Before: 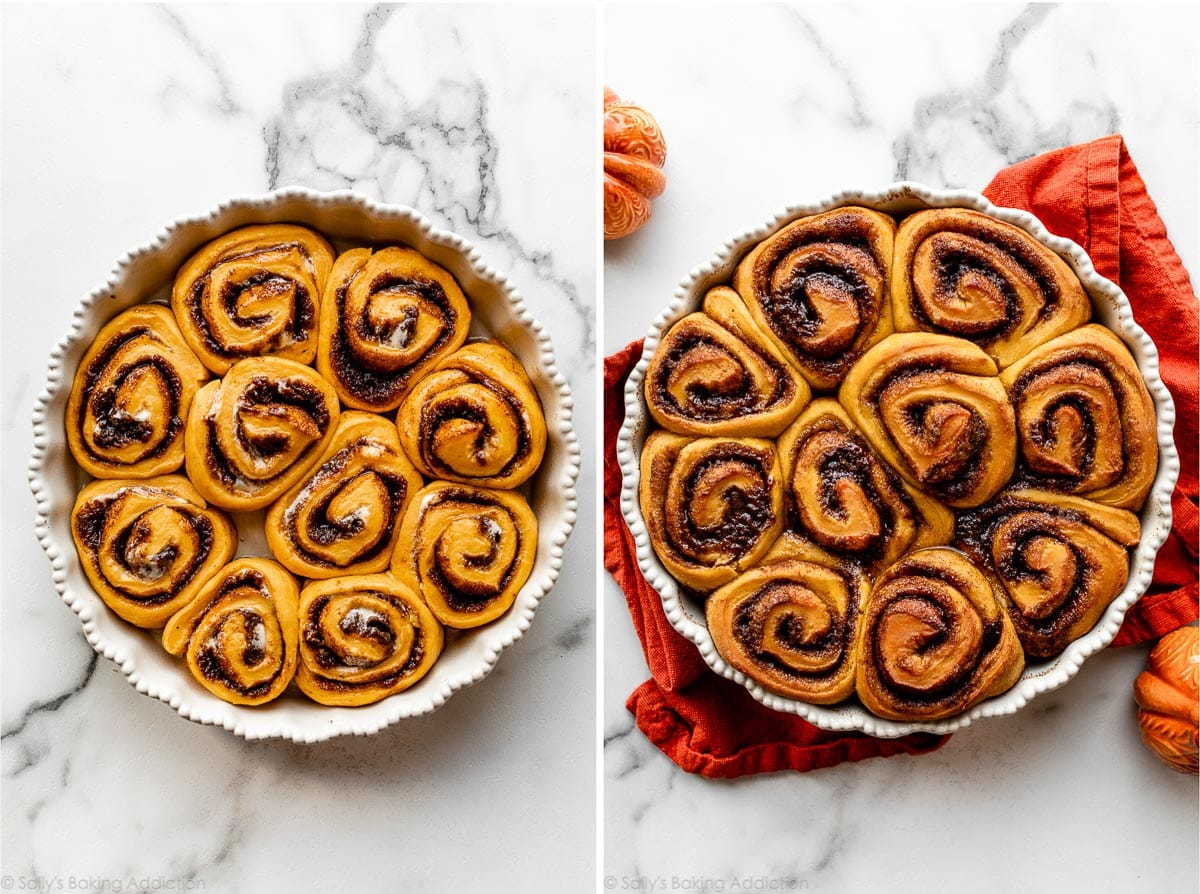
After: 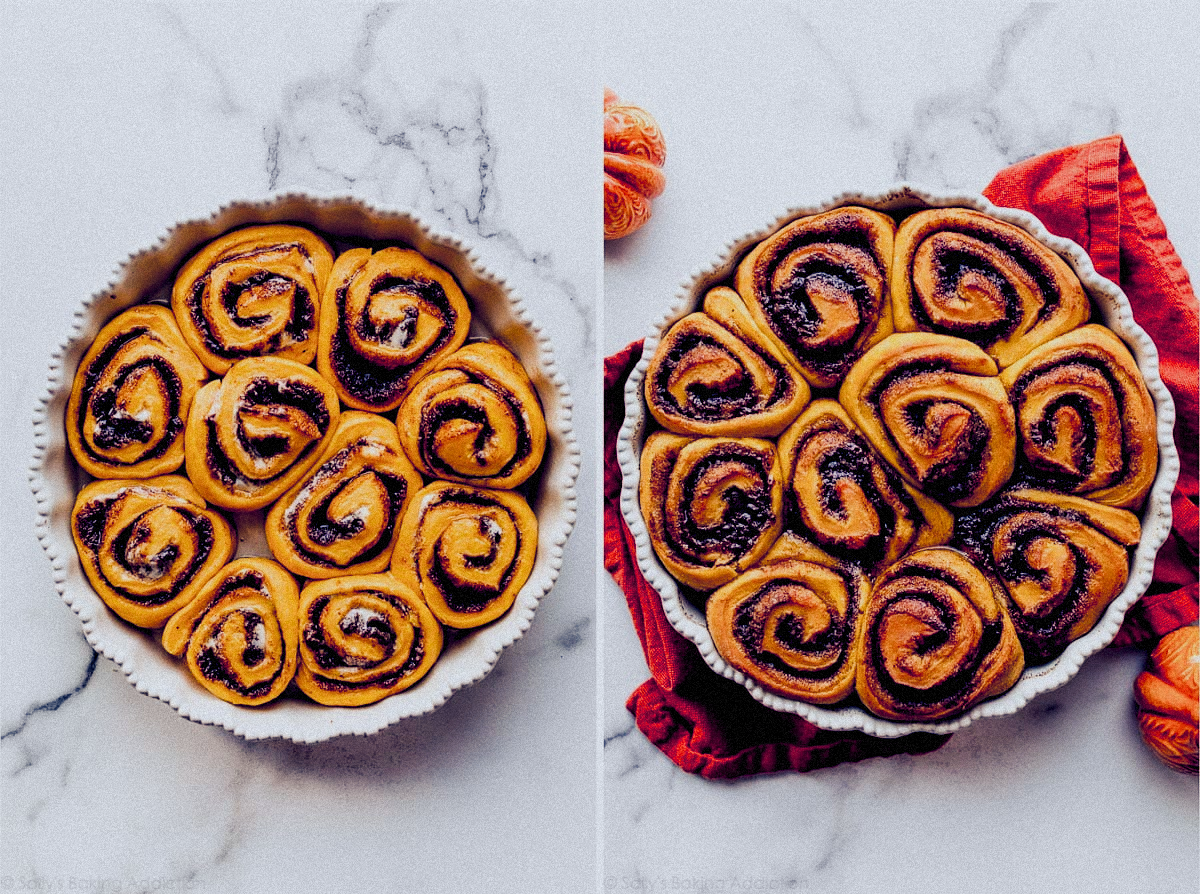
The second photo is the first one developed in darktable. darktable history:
grain: mid-tones bias 0%
filmic rgb: black relative exposure -7.65 EV, white relative exposure 4.56 EV, hardness 3.61, contrast 1.05
color balance rgb: shadows lift › luminance -41.13%, shadows lift › chroma 14.13%, shadows lift › hue 260°, power › luminance -3.76%, power › chroma 0.56%, power › hue 40.37°, highlights gain › luminance 16.81%, highlights gain › chroma 2.94%, highlights gain › hue 260°, global offset › luminance -0.29%, global offset › chroma 0.31%, global offset › hue 260°, perceptual saturation grading › global saturation 20%, perceptual saturation grading › highlights -13.92%, perceptual saturation grading › shadows 50%
